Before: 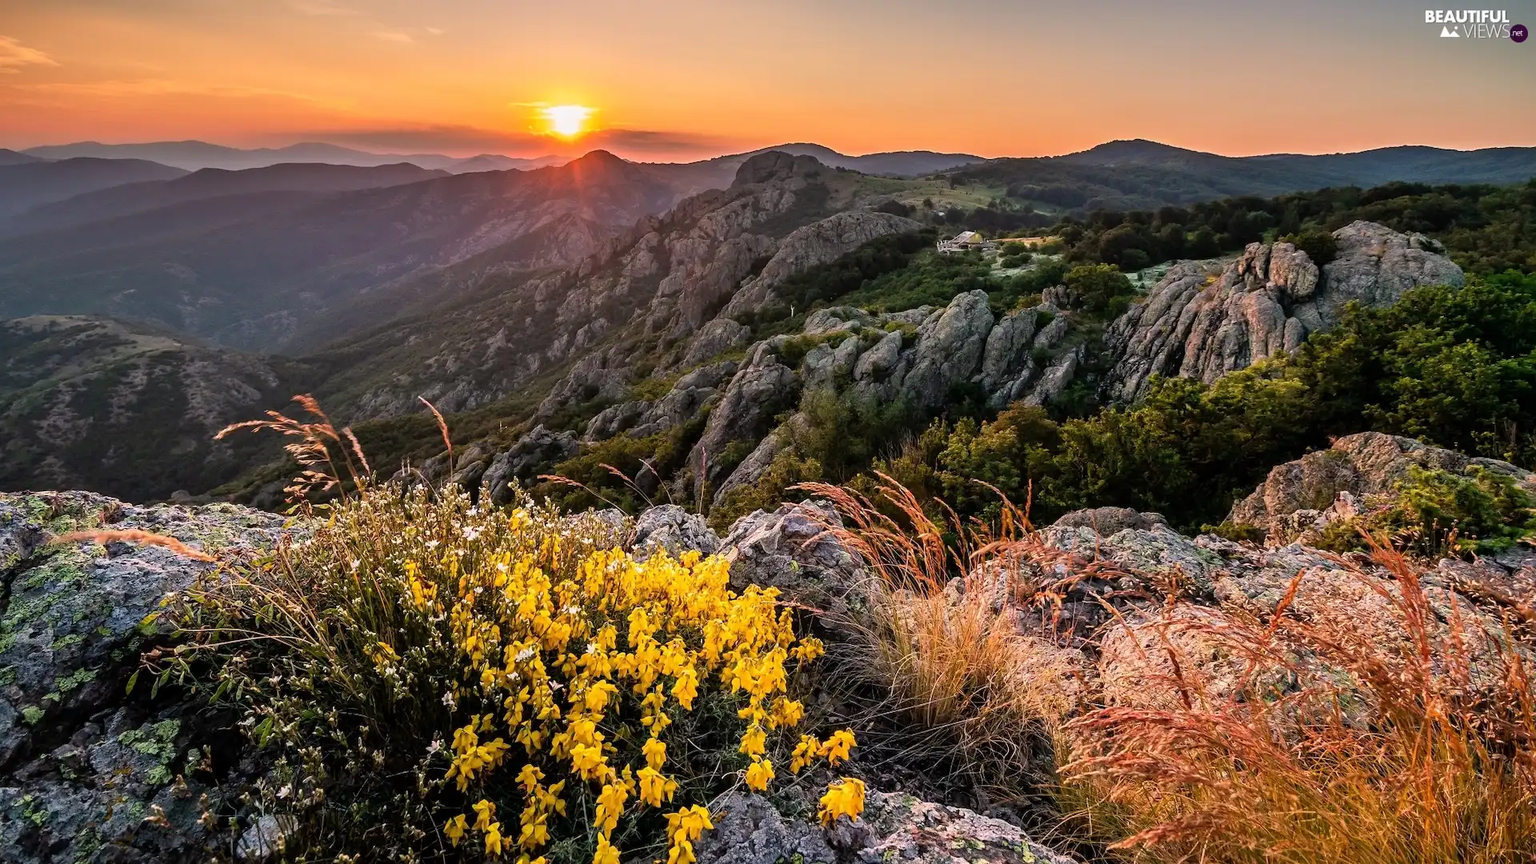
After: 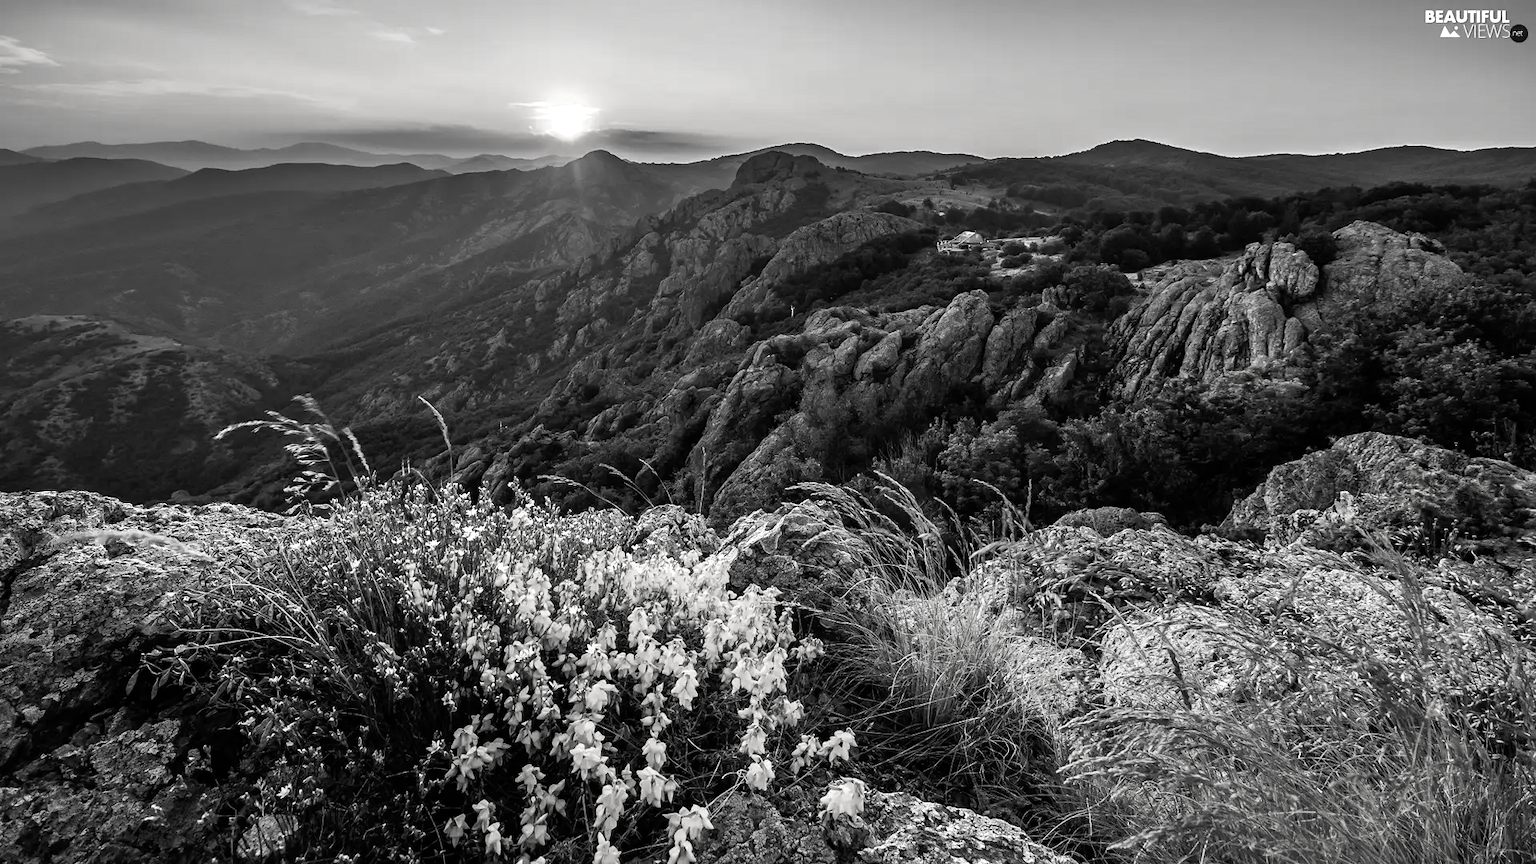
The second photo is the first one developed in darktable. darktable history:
color balance rgb: perceptual saturation grading › global saturation 5.105%, perceptual brilliance grading › global brilliance -18.457%, perceptual brilliance grading › highlights 28.582%
contrast brightness saturation: saturation -0.992
base curve: curves: ch0 [(0, 0) (0.472, 0.455) (1, 1)], preserve colors none
